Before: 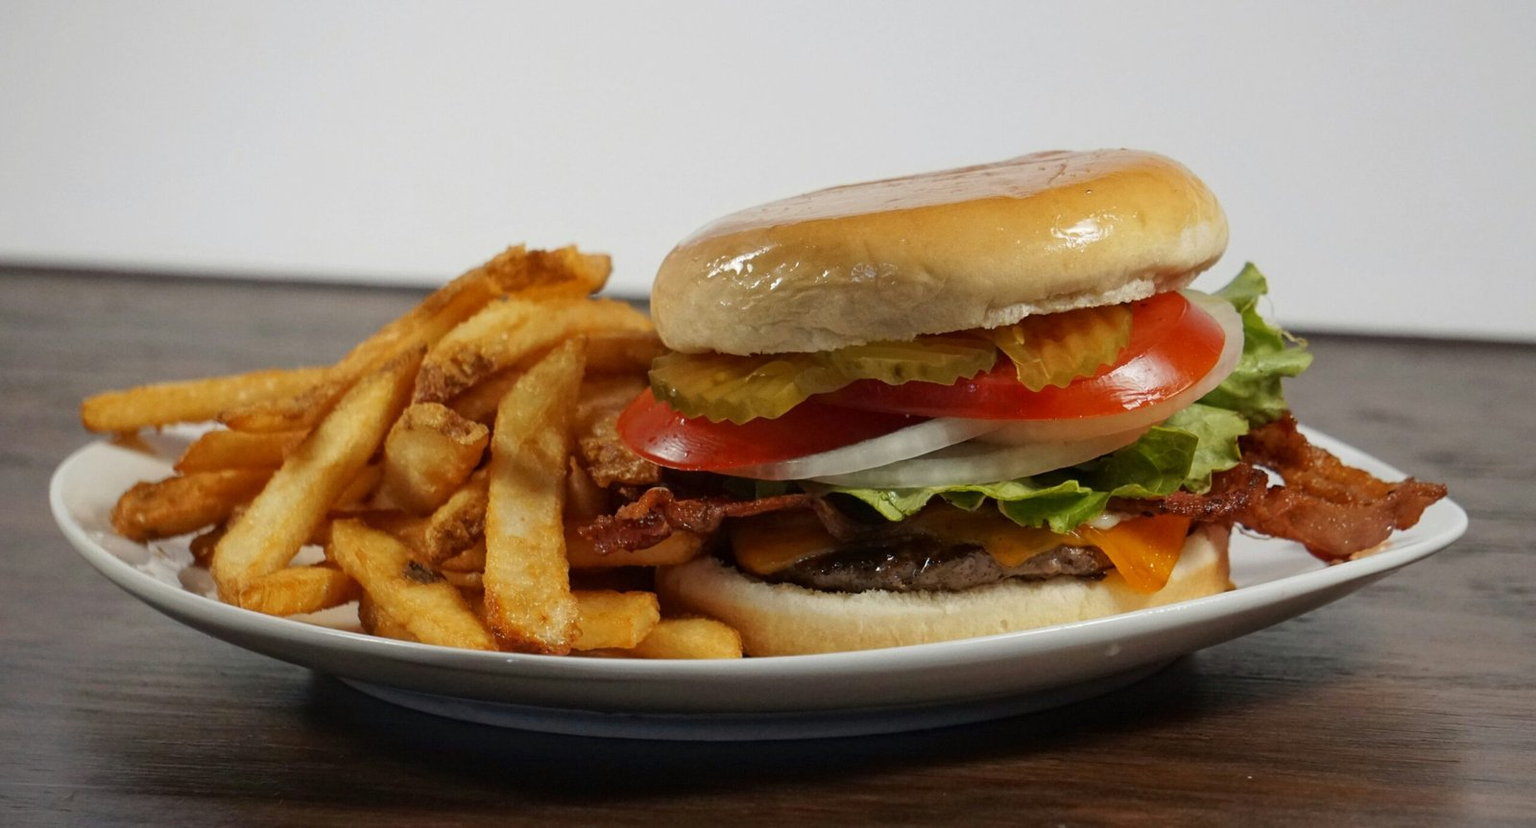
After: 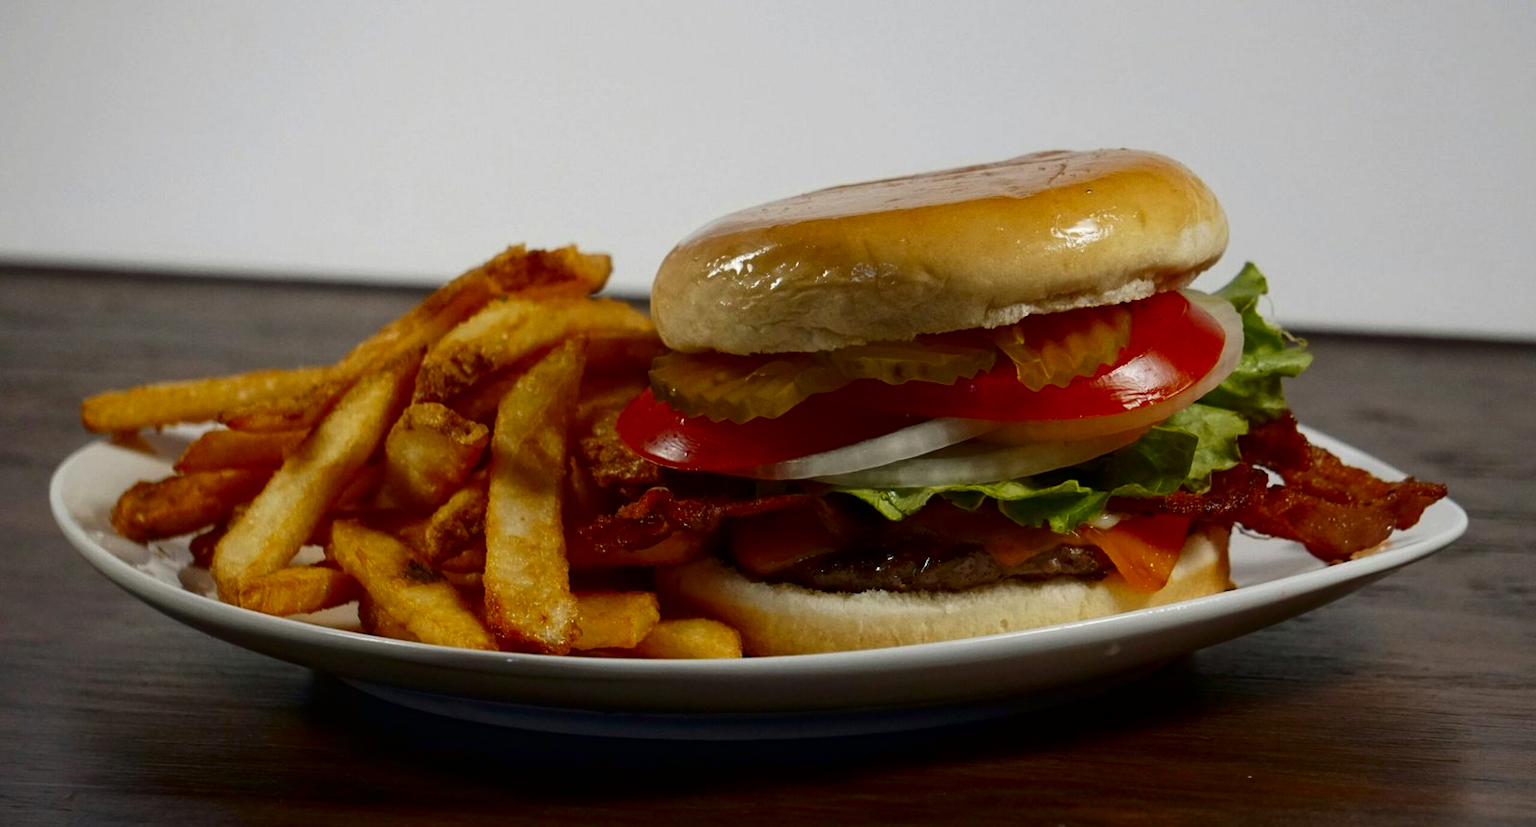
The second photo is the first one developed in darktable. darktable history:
contrast brightness saturation: contrast 0.098, brightness -0.257, saturation 0.136
exposure: compensate highlight preservation false
